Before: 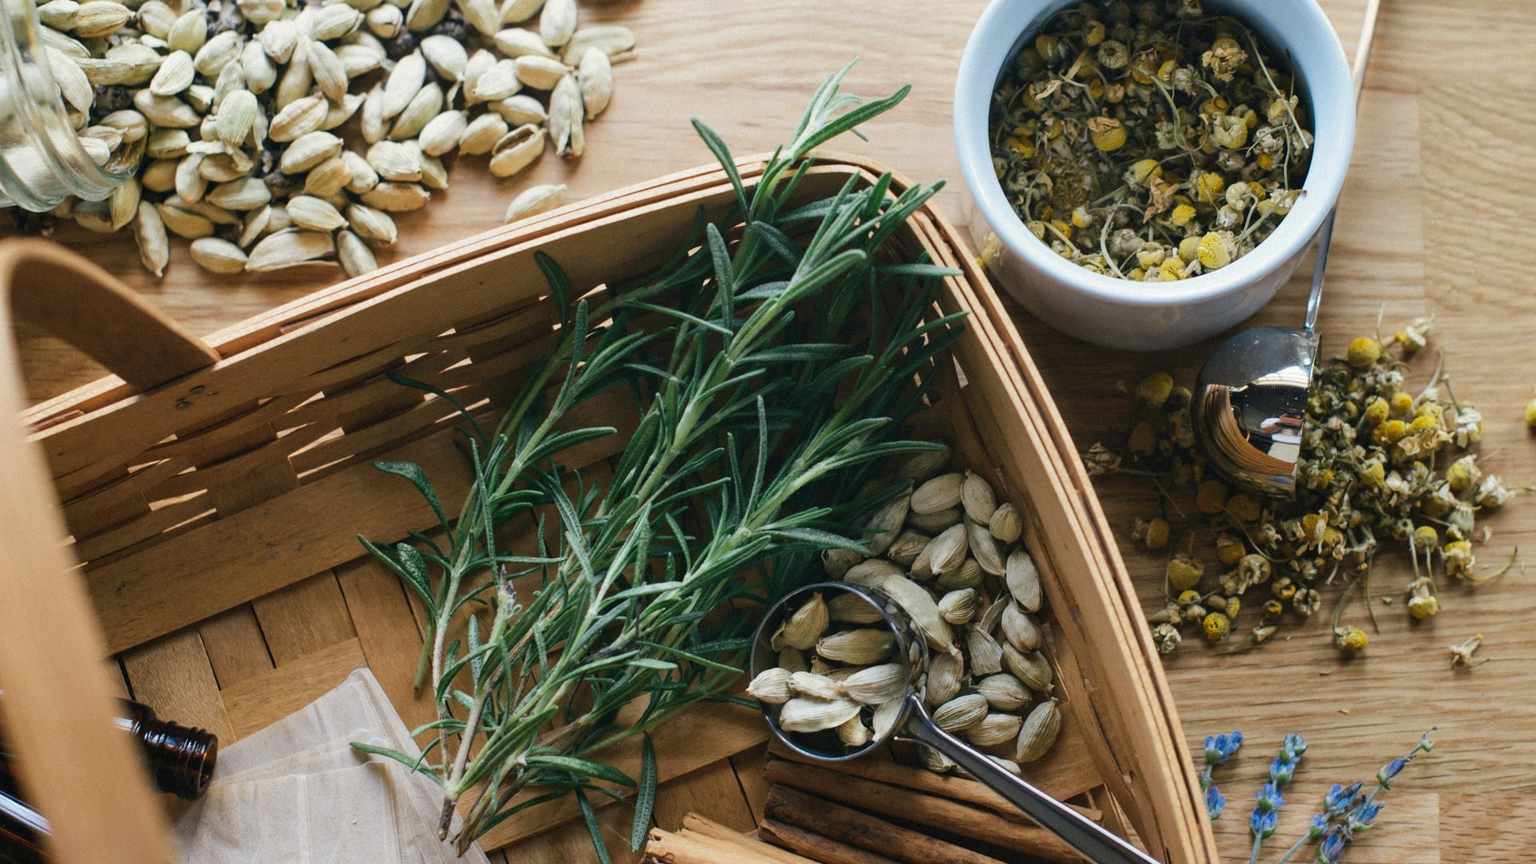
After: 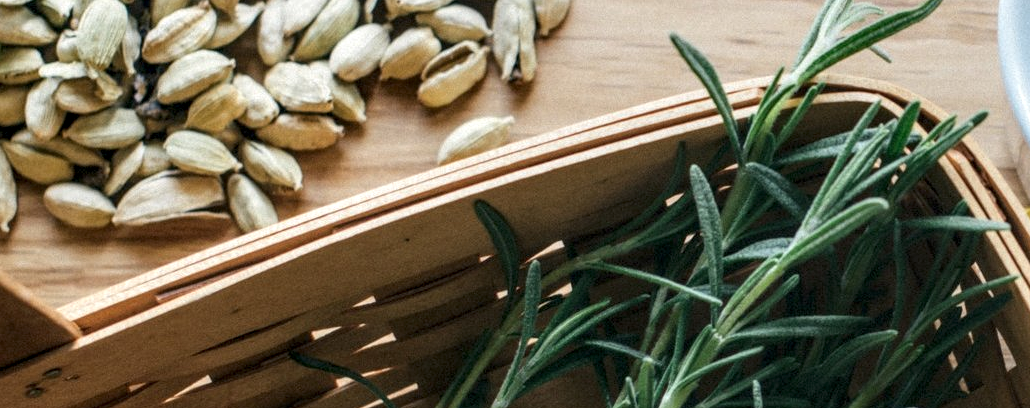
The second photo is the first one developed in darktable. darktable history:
local contrast: detail 150%
crop: left 10.121%, top 10.631%, right 36.218%, bottom 51.526%
